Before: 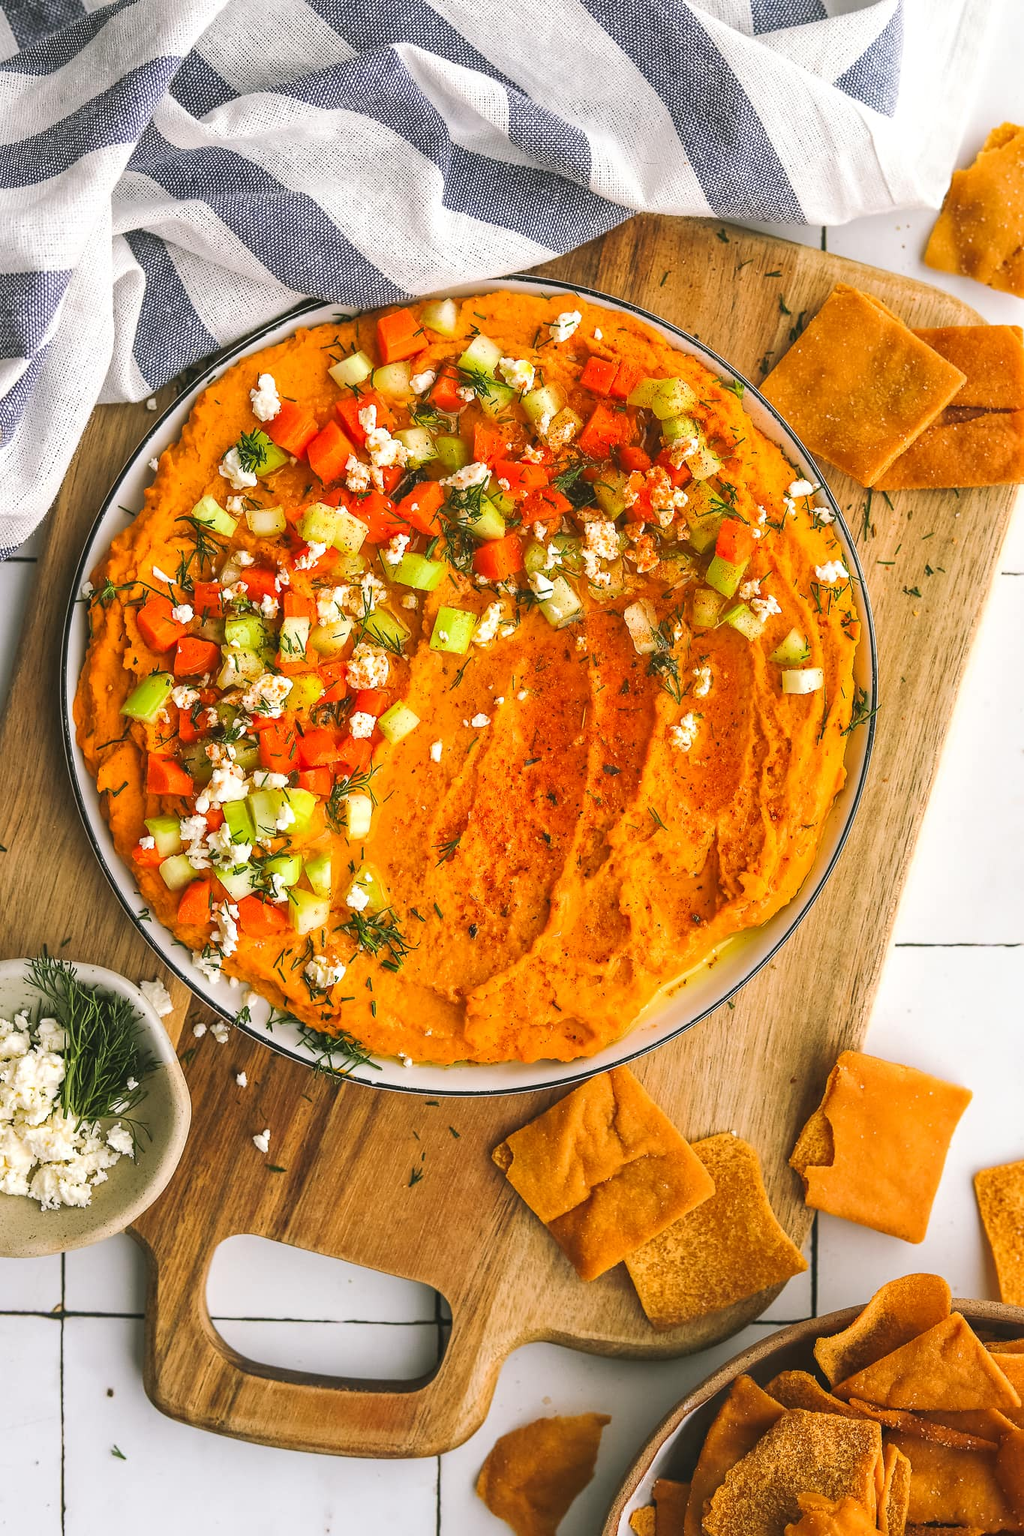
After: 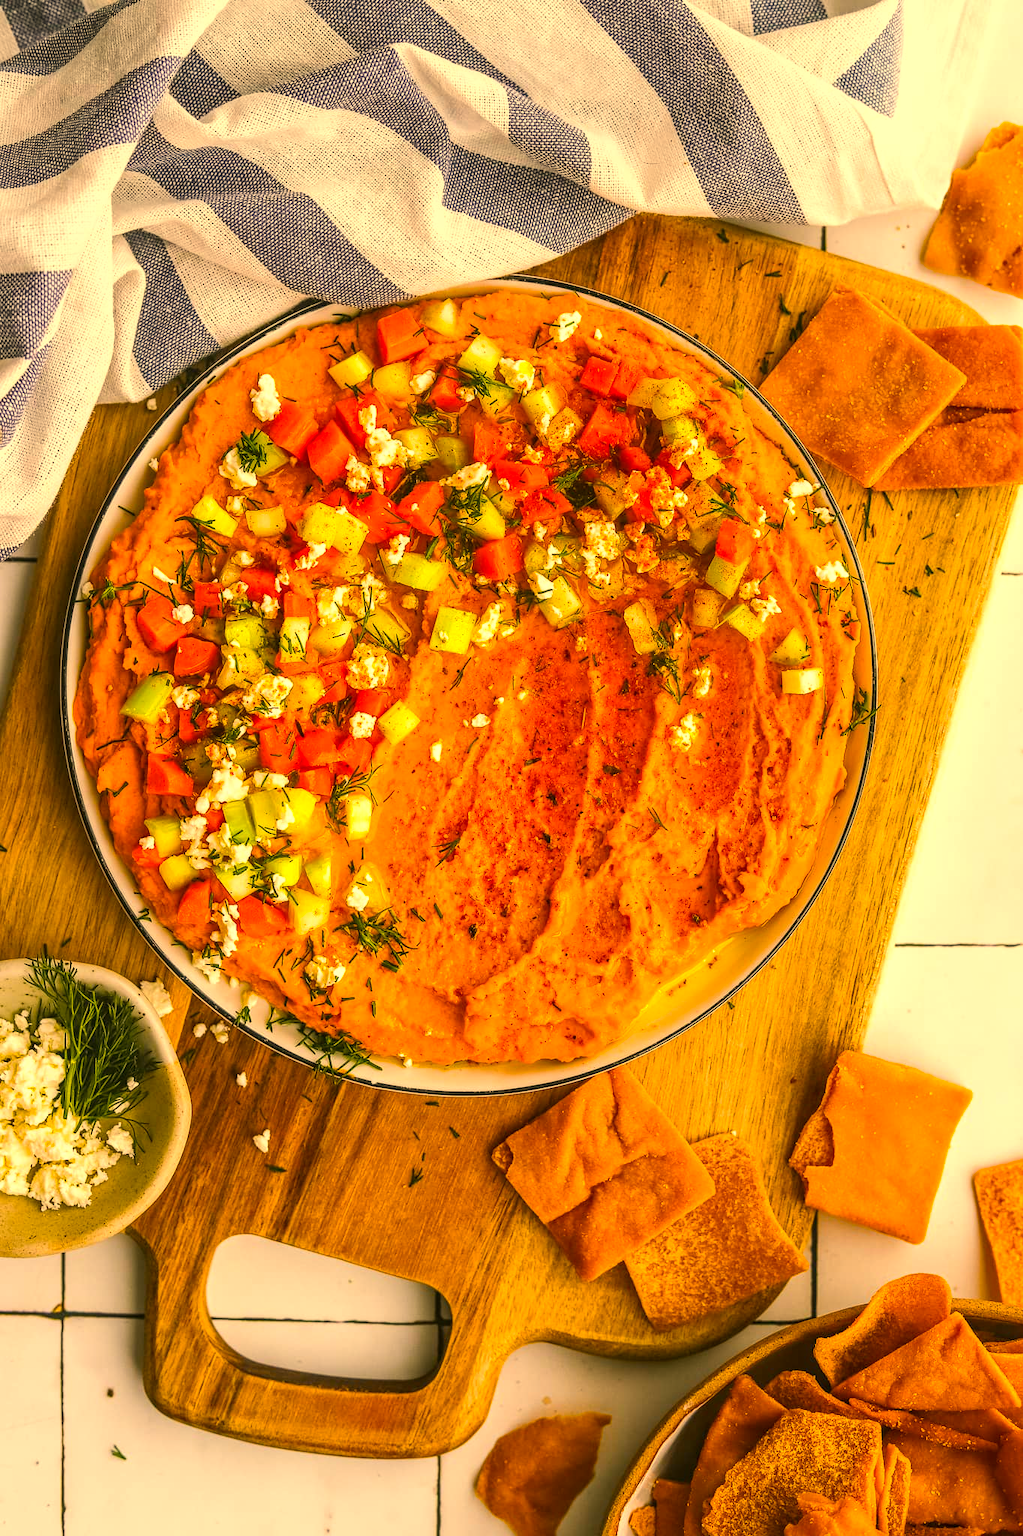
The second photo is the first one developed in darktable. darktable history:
color balance rgb: linear chroma grading › global chroma 15%, perceptual saturation grading › global saturation 30%
local contrast: on, module defaults
white balance: red 1.138, green 0.996, blue 0.812
